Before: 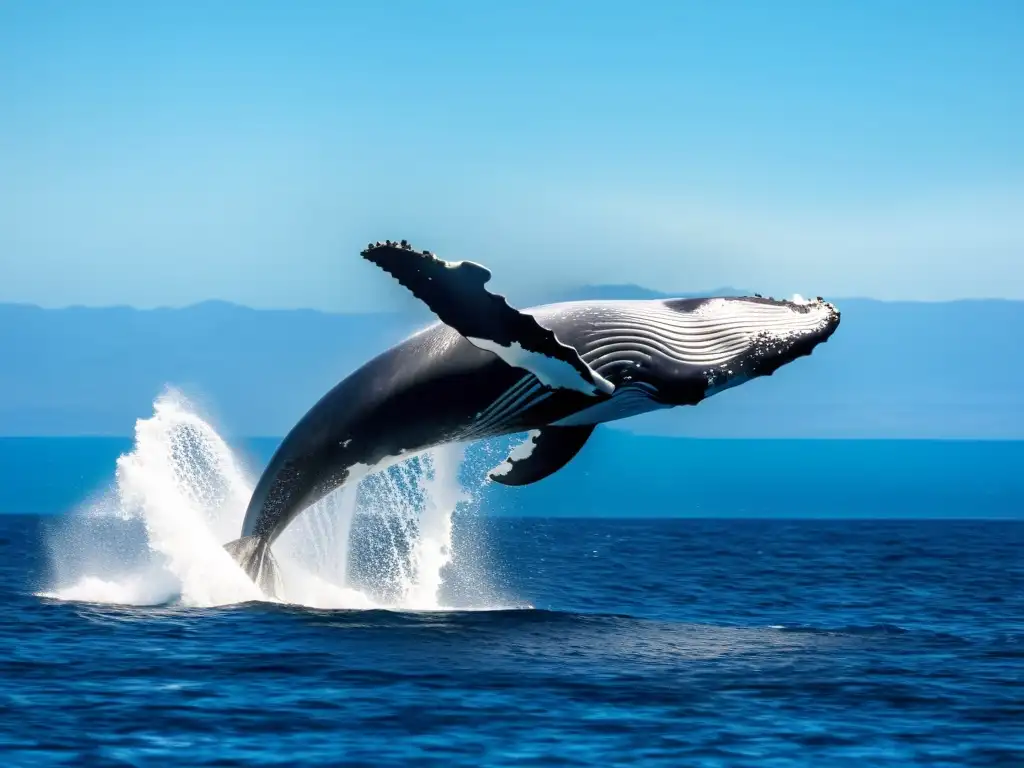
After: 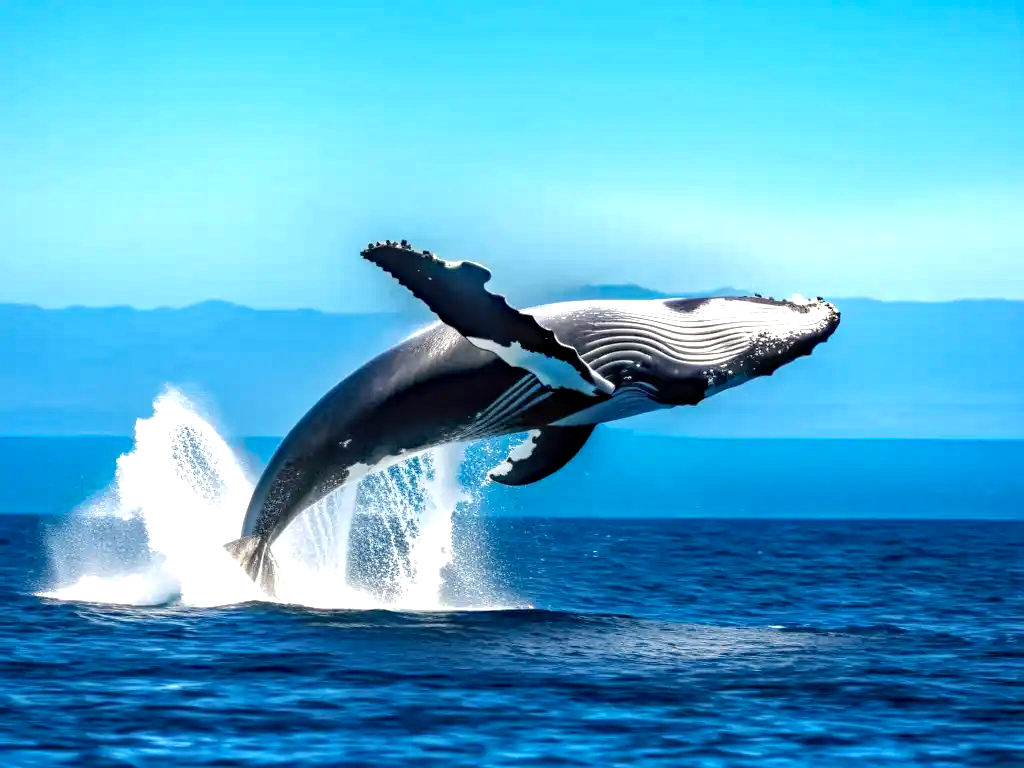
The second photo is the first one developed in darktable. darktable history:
local contrast: detail 130%
haze removal: strength 0.29, distance 0.245, adaptive false
exposure: exposure 0.604 EV, compensate exposure bias true, compensate highlight preservation false
